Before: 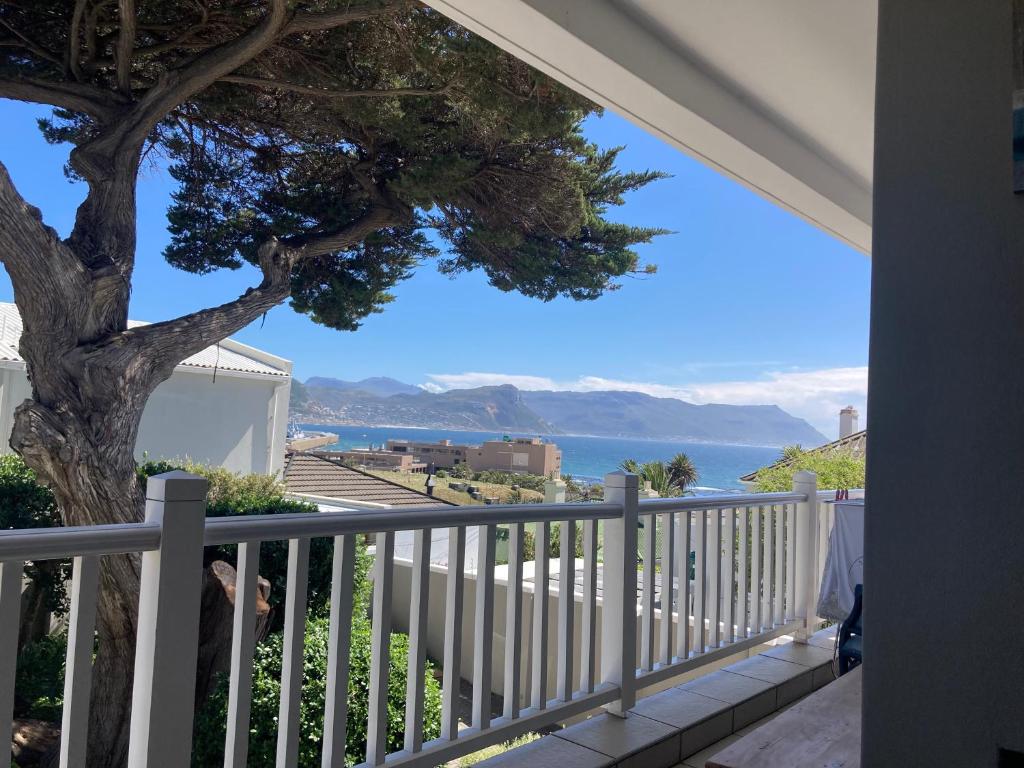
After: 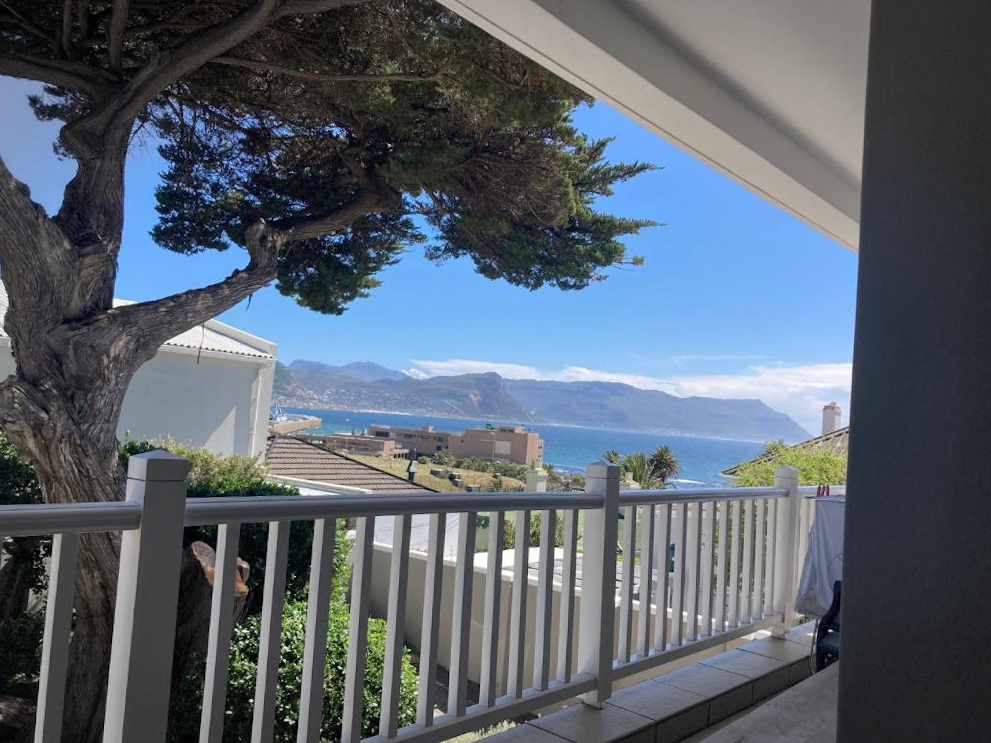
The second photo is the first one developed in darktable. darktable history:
crop and rotate: angle -1.4°
vignetting: fall-off start 79.29%, brightness -0.272, width/height ratio 1.328, dithering 8-bit output
